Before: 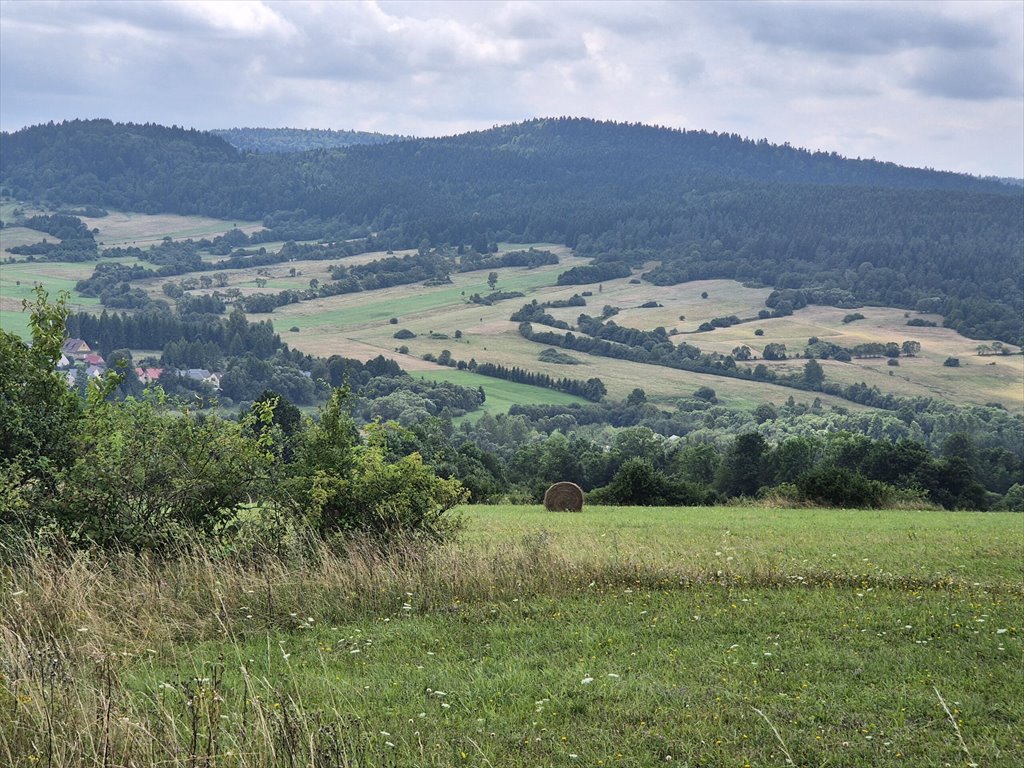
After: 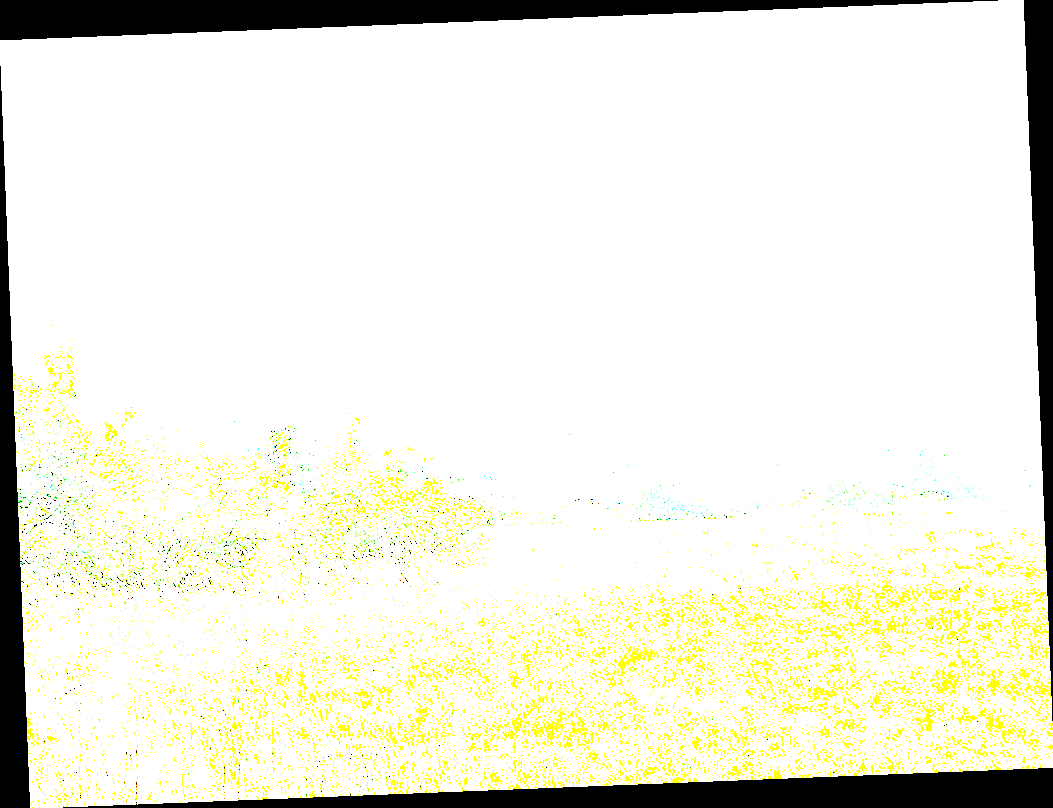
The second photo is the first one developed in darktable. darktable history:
color balance rgb: linear chroma grading › global chroma 15%, perceptual saturation grading › global saturation 30%
rotate and perspective: rotation -2.29°, automatic cropping off
grain: coarseness 14.57 ISO, strength 8.8%
exposure: exposure 8 EV, compensate highlight preservation false
